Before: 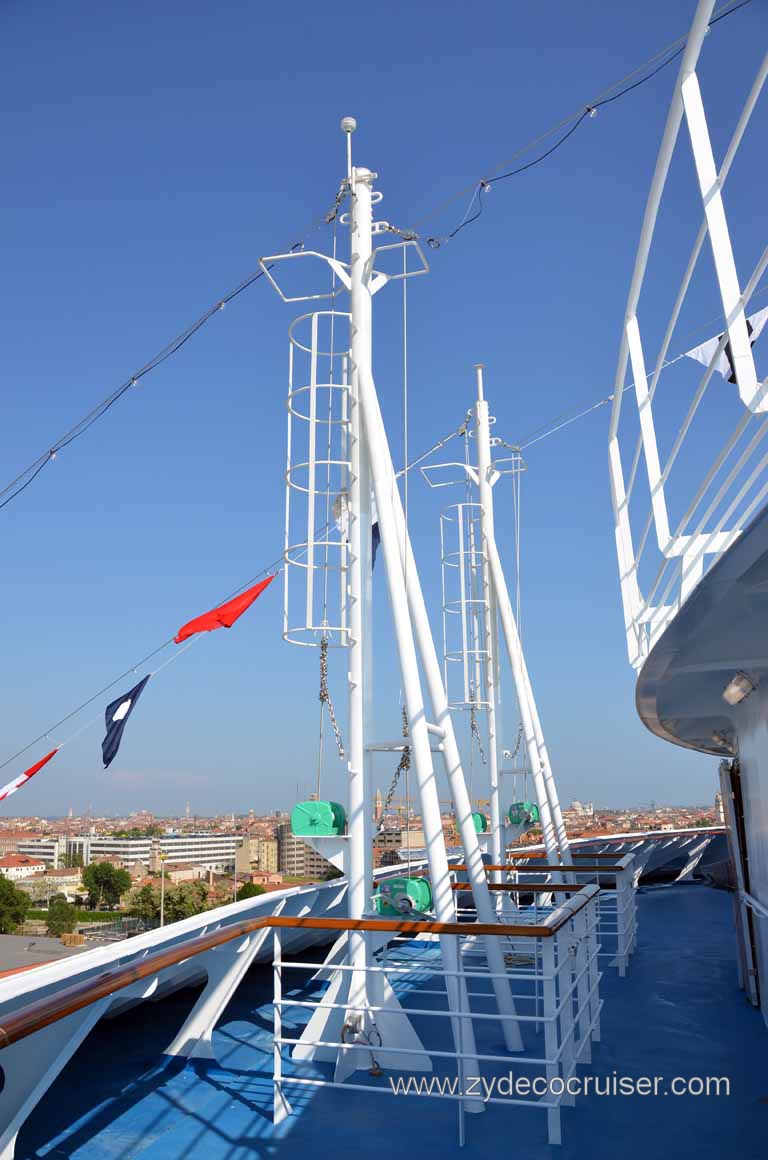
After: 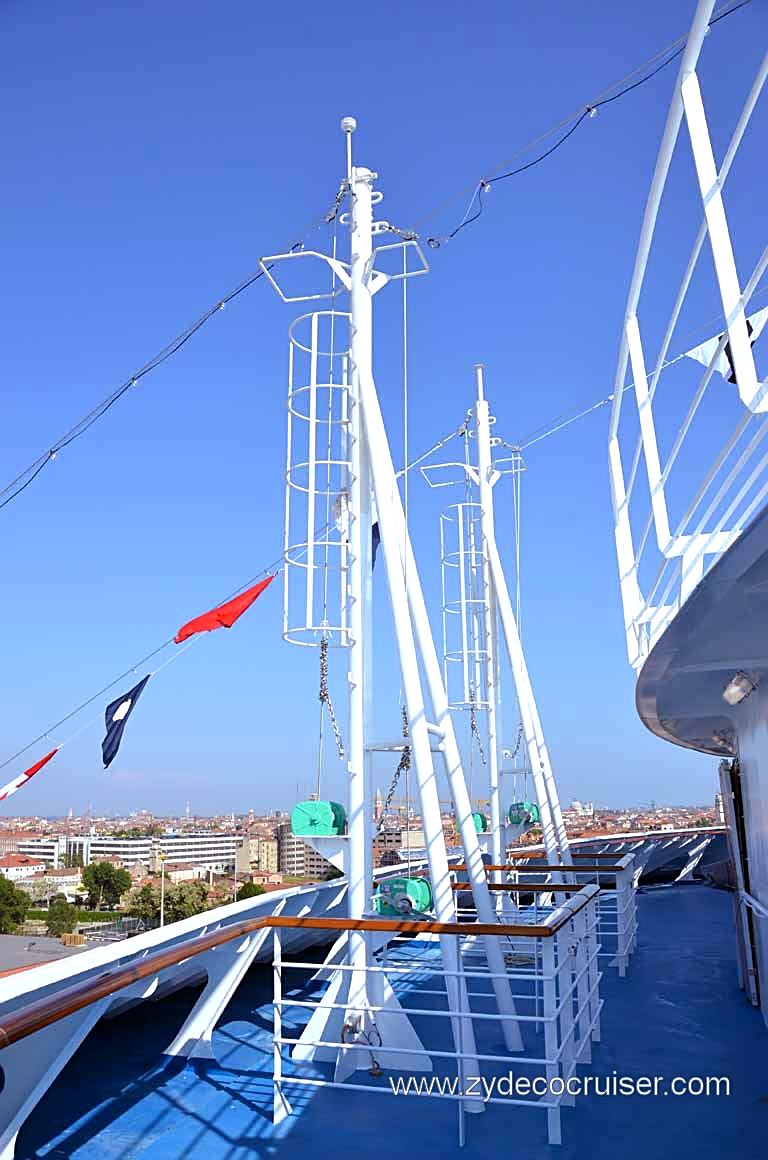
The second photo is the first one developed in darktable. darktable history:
sharpen: on, module defaults
color balance: mode lift, gamma, gain (sRGB), lift [0.997, 0.979, 1.021, 1.011], gamma [1, 1.084, 0.916, 0.998], gain [1, 0.87, 1.13, 1.101], contrast 4.55%, contrast fulcrum 38.24%, output saturation 104.09%
white balance: red 1.188, blue 1.11
